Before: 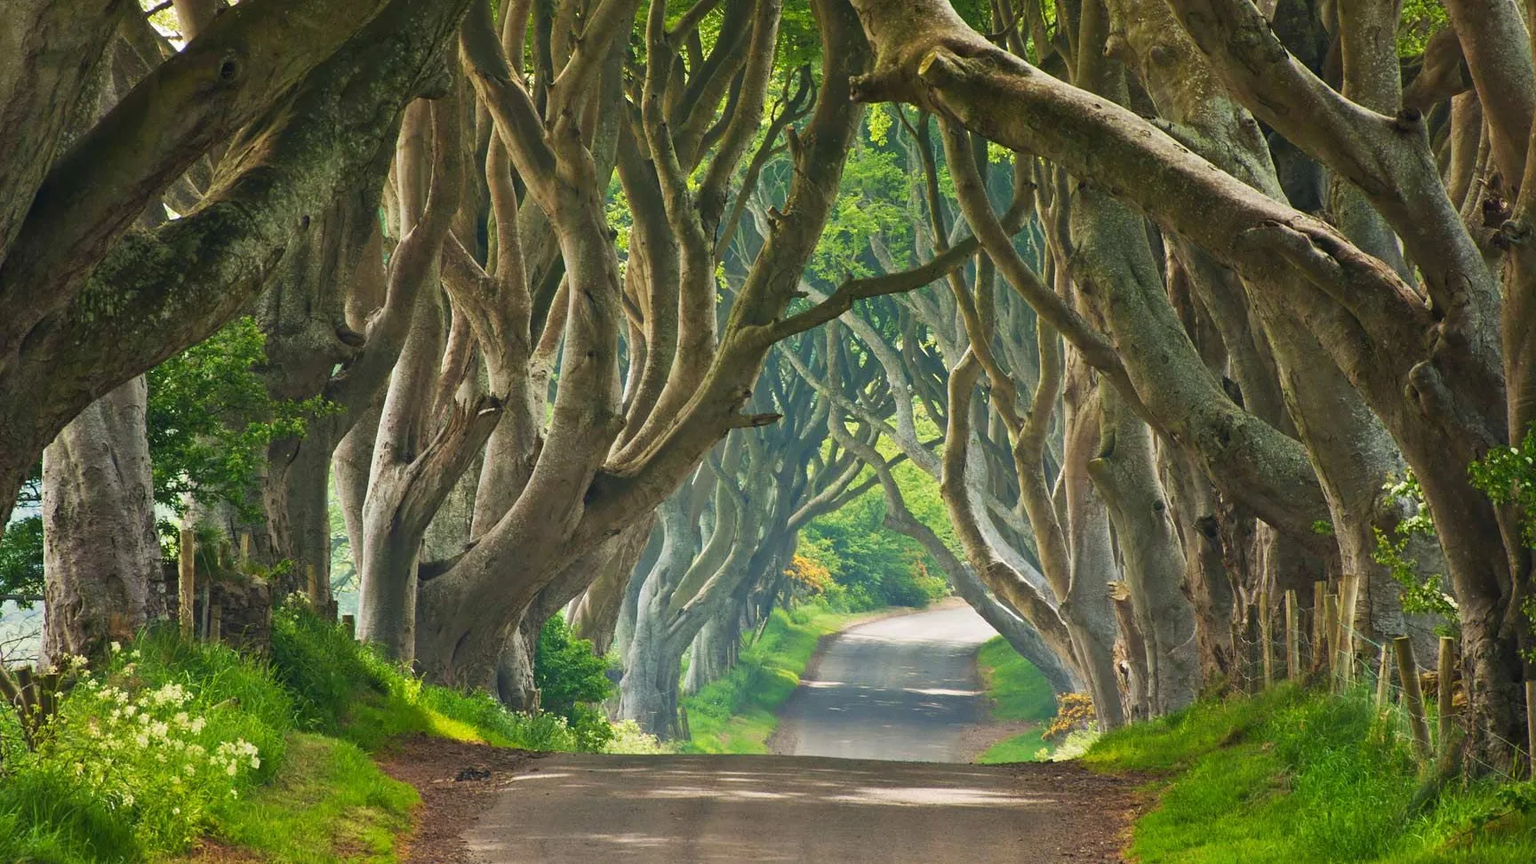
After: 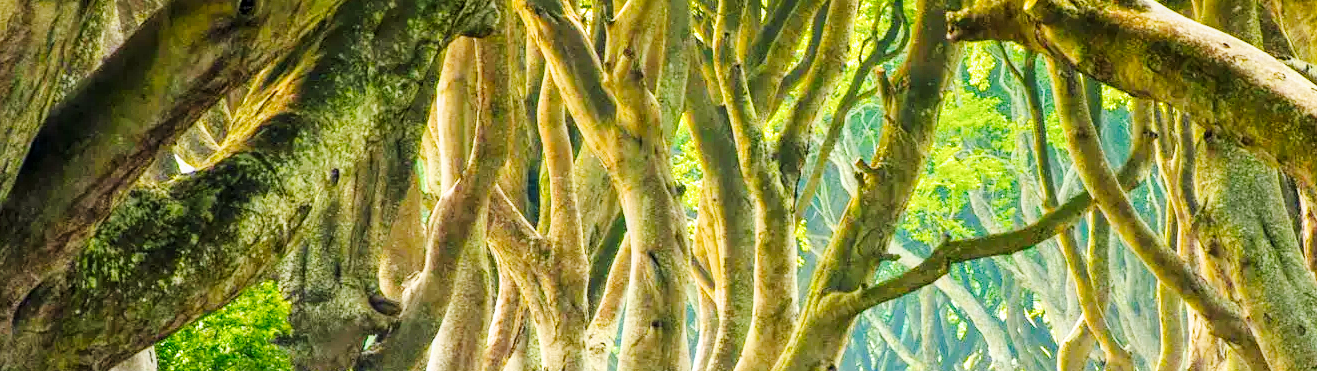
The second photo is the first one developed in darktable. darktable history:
color balance rgb: shadows lift › chroma 1.011%, shadows lift › hue 28.49°, perceptual saturation grading › global saturation 29.818%, global vibrance 20%
filmic rgb: black relative exposure -8.03 EV, white relative exposure 4.04 EV, hardness 4.2, latitude 49.4%, contrast 1.1, color science v6 (2022)
local contrast: on, module defaults
exposure: black level correction 0, exposure 1.281 EV, compensate highlight preservation false
tone curve: curves: ch0 [(0, 0.003) (0.113, 0.081) (0.207, 0.184) (0.515, 0.612) (0.712, 0.793) (0.984, 0.961)]; ch1 [(0, 0) (0.172, 0.123) (0.317, 0.272) (0.414, 0.382) (0.476, 0.479) (0.505, 0.498) (0.534, 0.534) (0.621, 0.65) (0.709, 0.764) (1, 1)]; ch2 [(0, 0) (0.411, 0.424) (0.505, 0.505) (0.521, 0.524) (0.537, 0.57) (0.65, 0.699) (1, 1)], preserve colors none
crop: left 0.572%, top 7.647%, right 23.21%, bottom 54.124%
